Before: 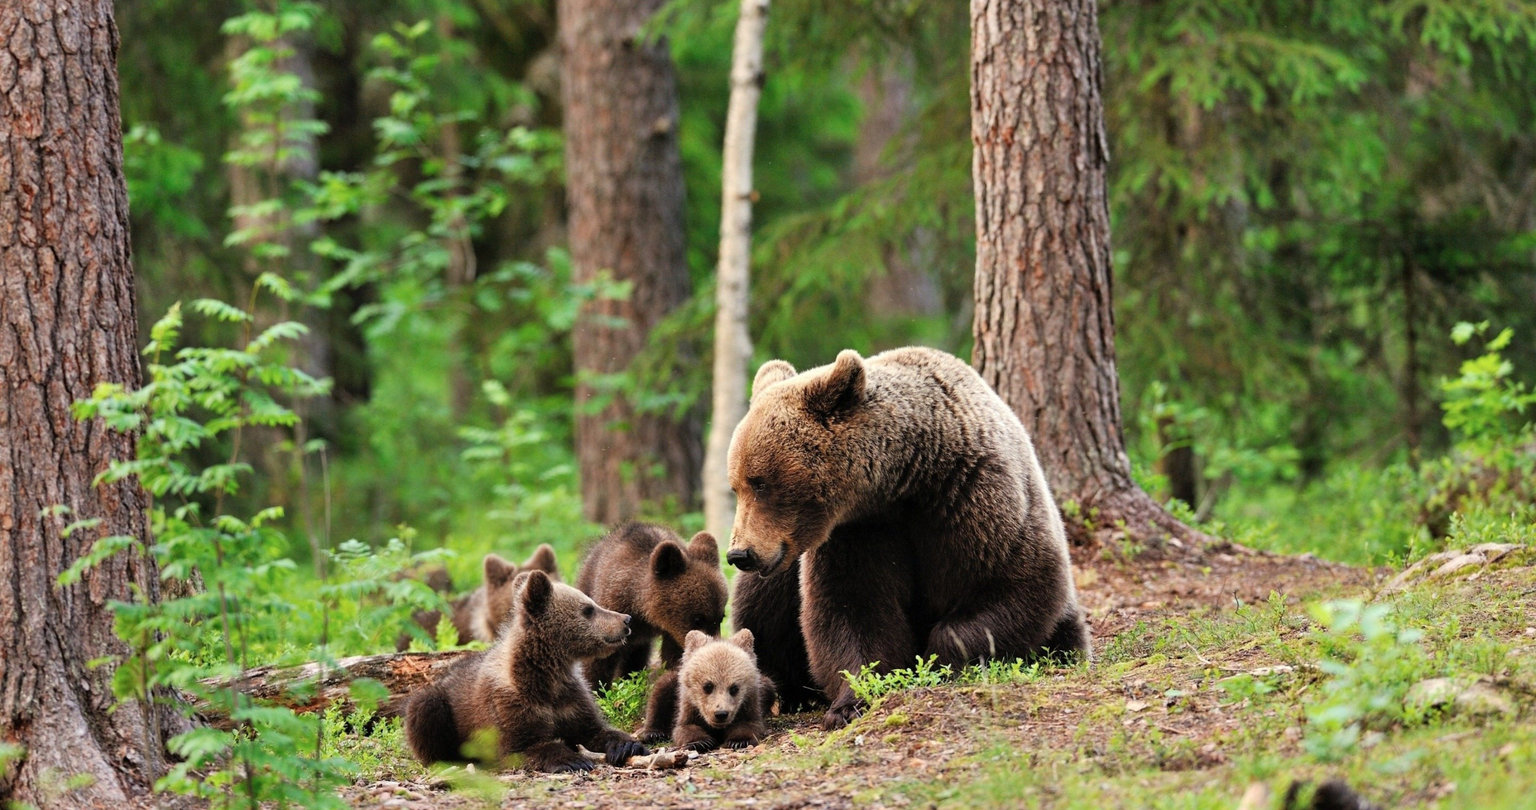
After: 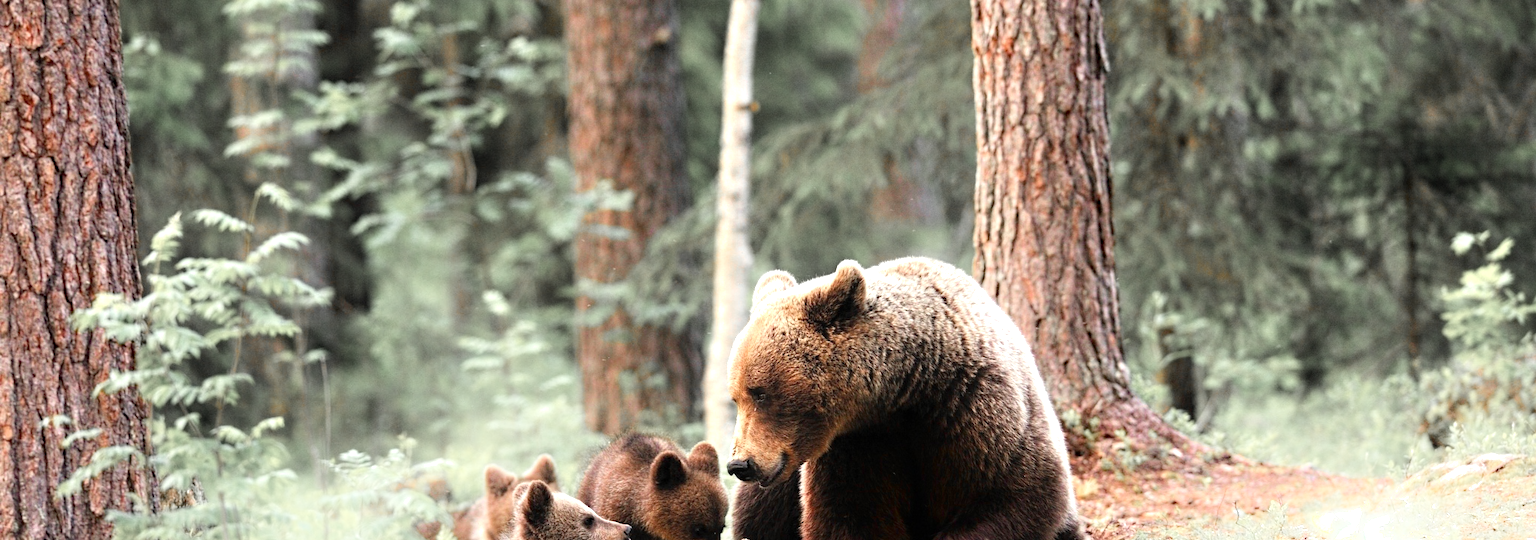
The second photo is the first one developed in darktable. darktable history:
color zones: curves: ch1 [(0, 0.638) (0.193, 0.442) (0.286, 0.15) (0.429, 0.14) (0.571, 0.142) (0.714, 0.154) (0.857, 0.175) (1, 0.638)]
exposure: black level correction 0, exposure 0.698 EV, compensate exposure bias true, compensate highlight preservation false
haze removal: compatibility mode true, adaptive false
shadows and highlights: shadows -52.89, highlights 87.47, soften with gaussian
crop: top 11.152%, bottom 22.103%
